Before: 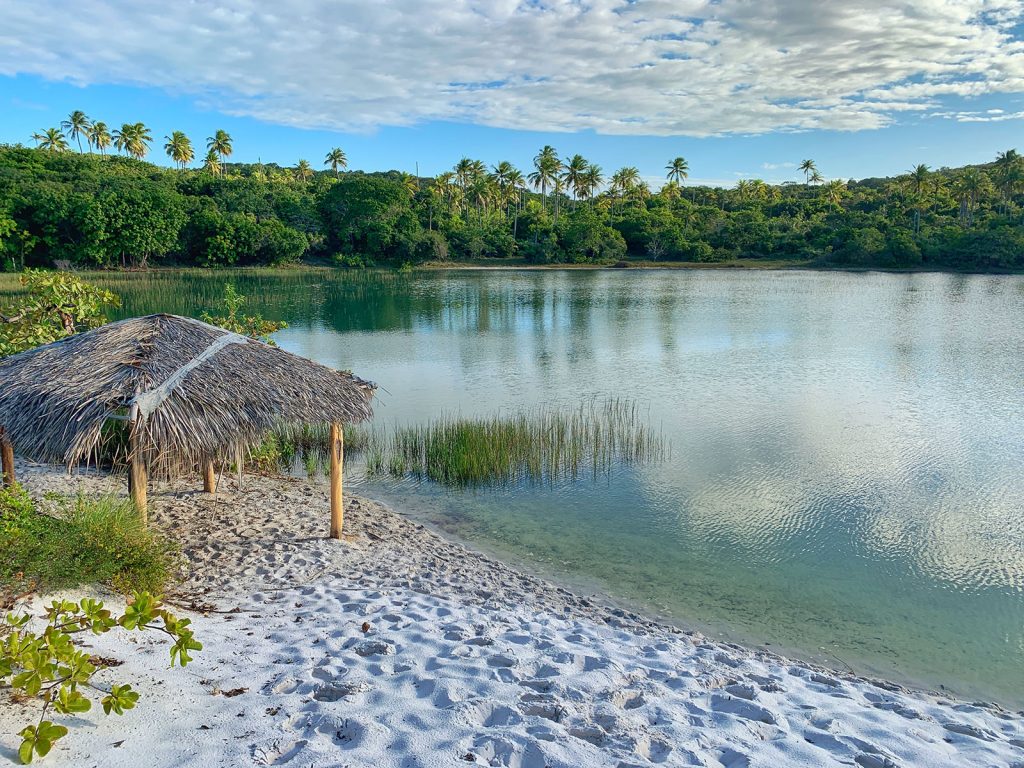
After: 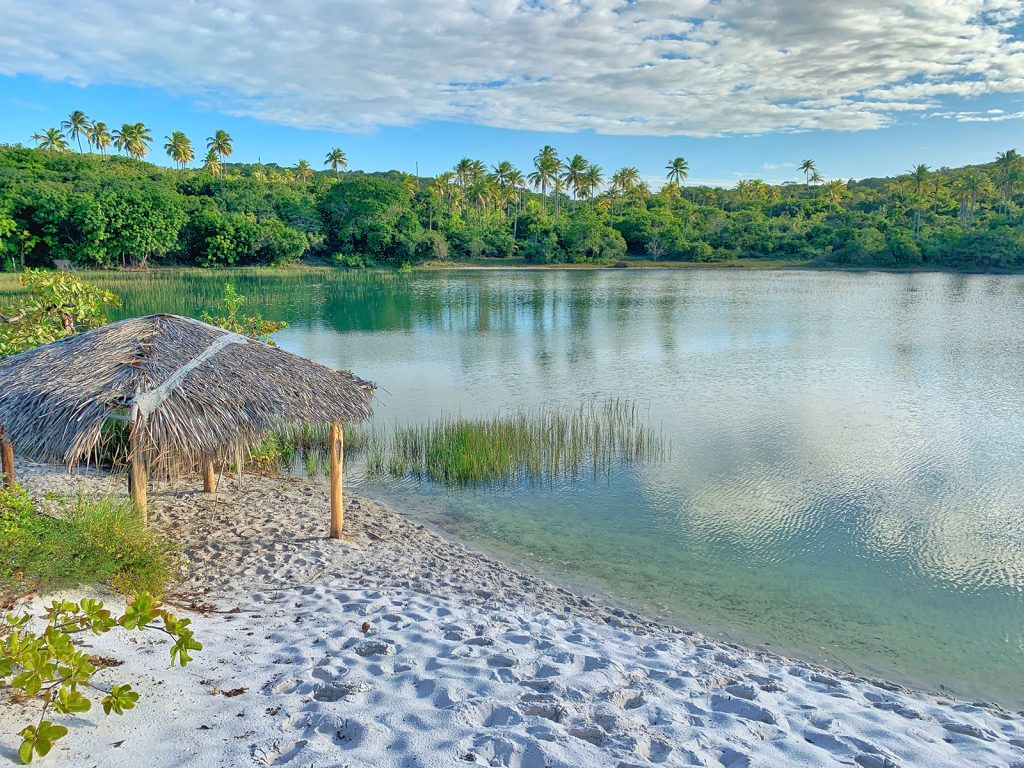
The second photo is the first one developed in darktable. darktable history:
tone equalizer: -7 EV 0.154 EV, -6 EV 0.618 EV, -5 EV 1.17 EV, -4 EV 1.32 EV, -3 EV 1.12 EV, -2 EV 0.6 EV, -1 EV 0.163 EV
